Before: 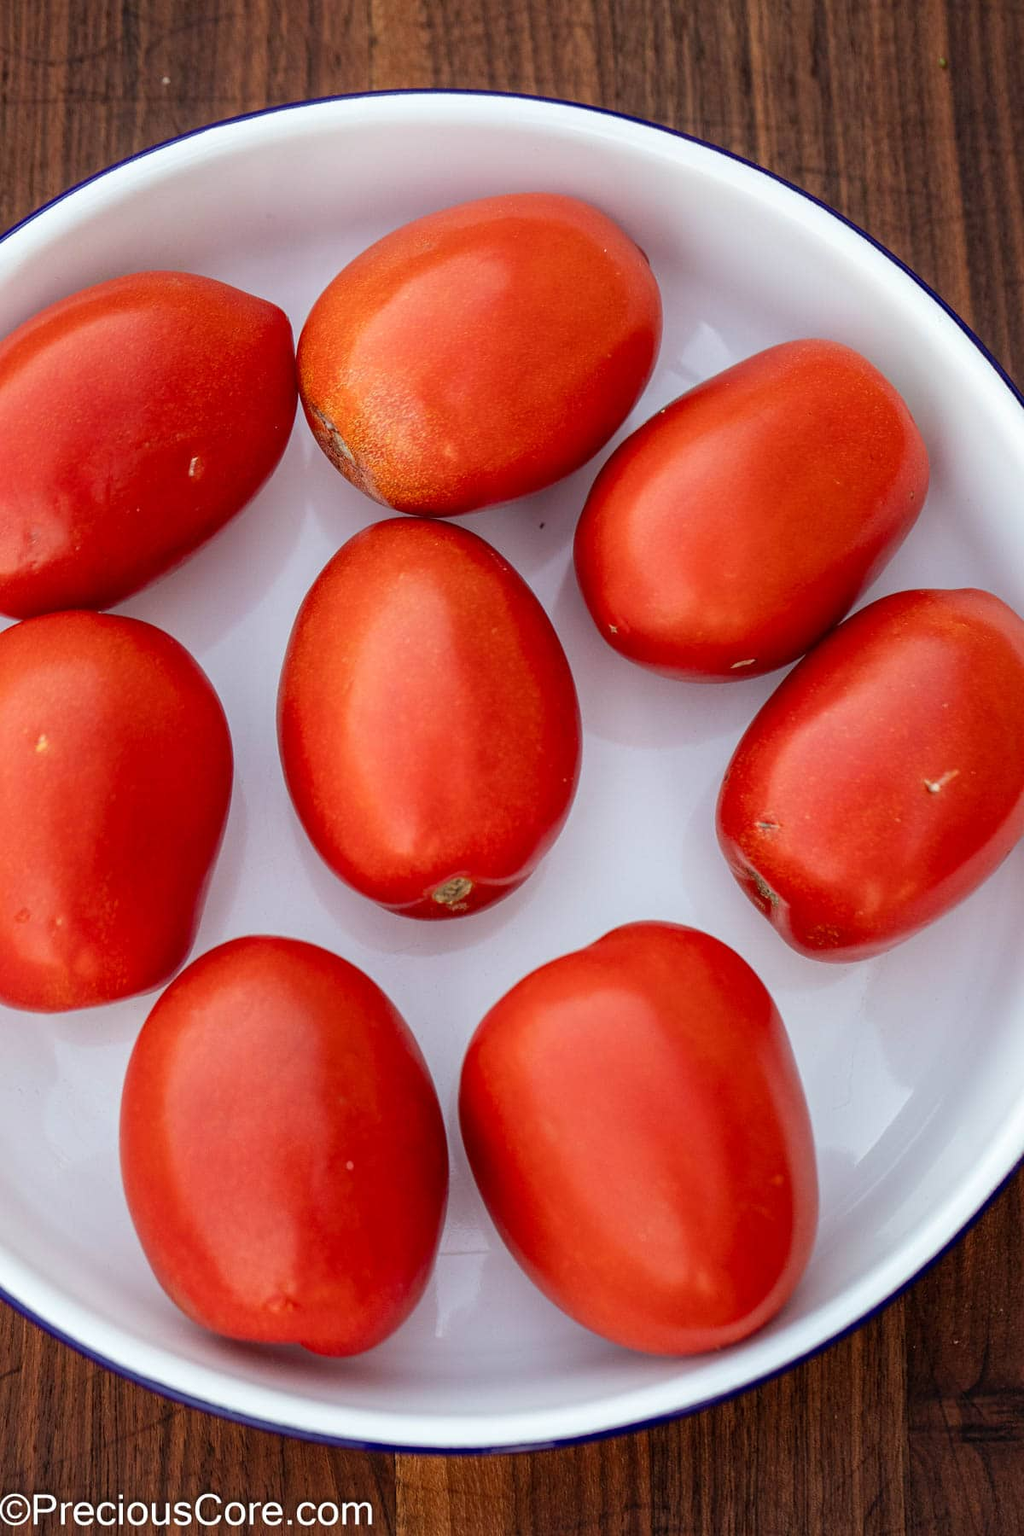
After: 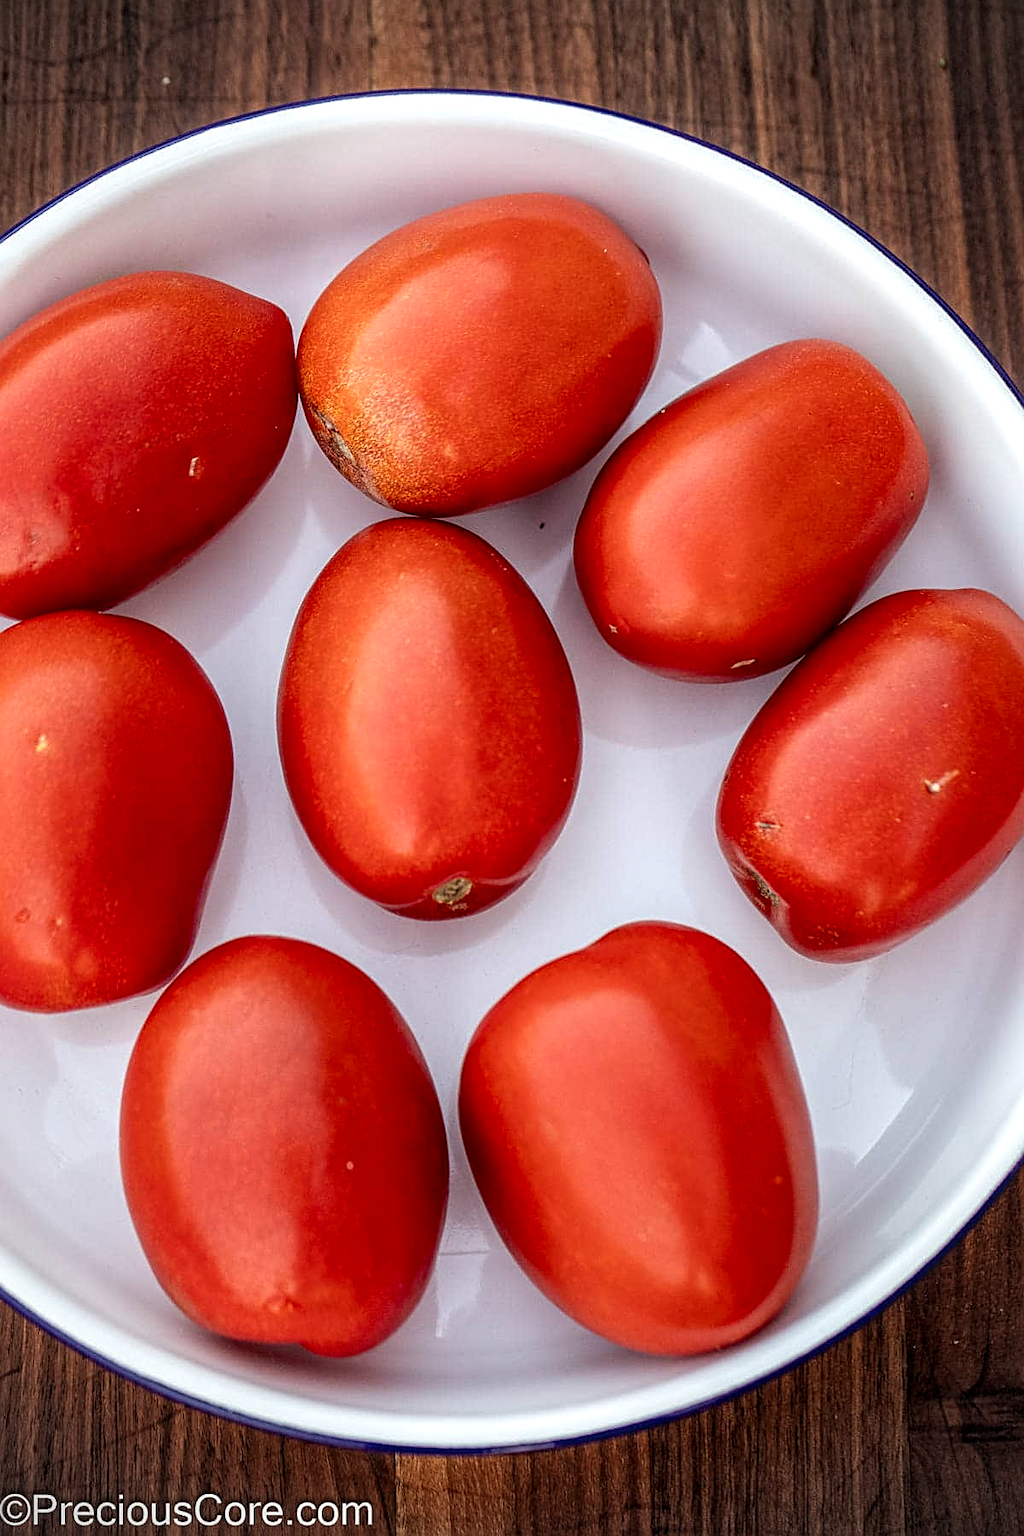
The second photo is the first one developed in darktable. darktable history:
vignetting: fall-off start 79.9%, dithering 8-bit output, unbound false
sharpen: on, module defaults
local contrast: highlights 57%, detail 145%
